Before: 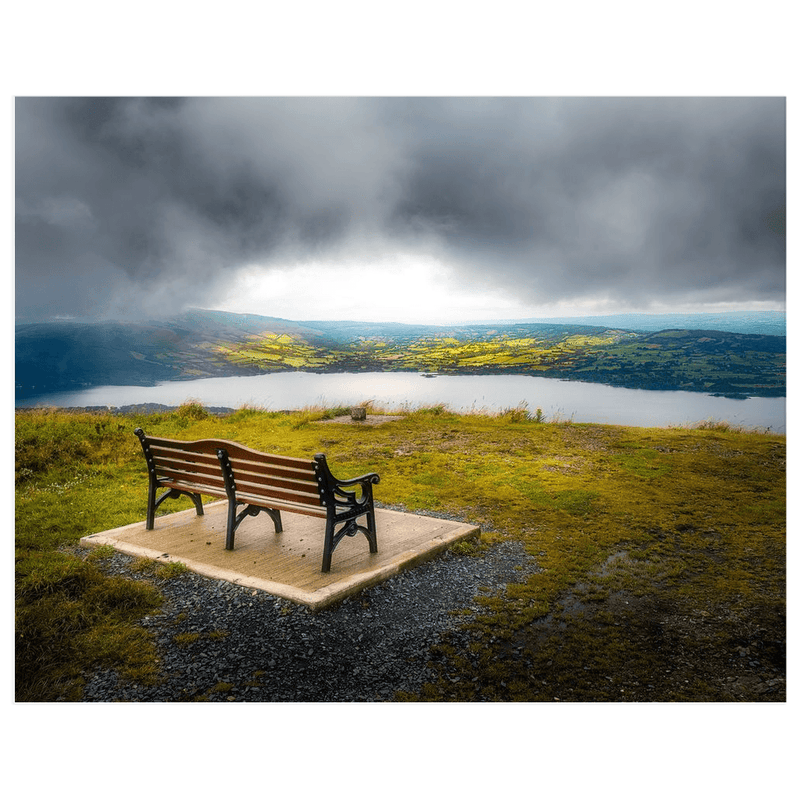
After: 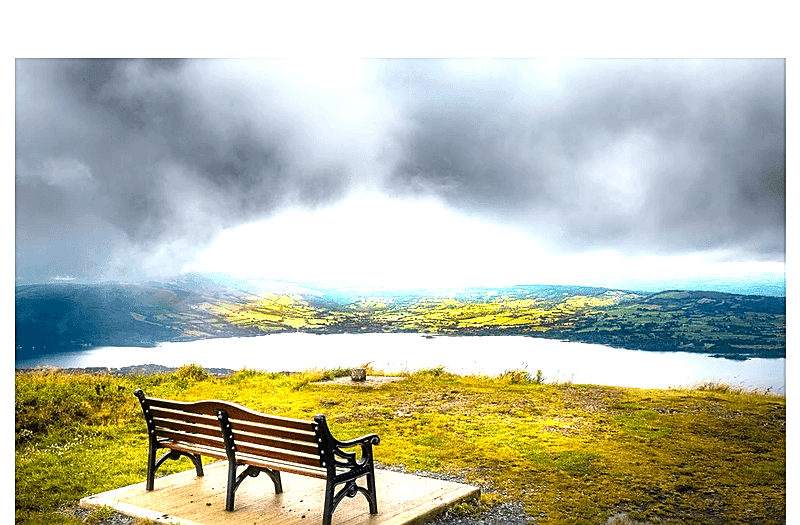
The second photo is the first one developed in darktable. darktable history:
crop and rotate: top 4.89%, bottom 29.409%
levels: gray 50.82%, levels [0.012, 0.367, 0.697]
sharpen: on, module defaults
